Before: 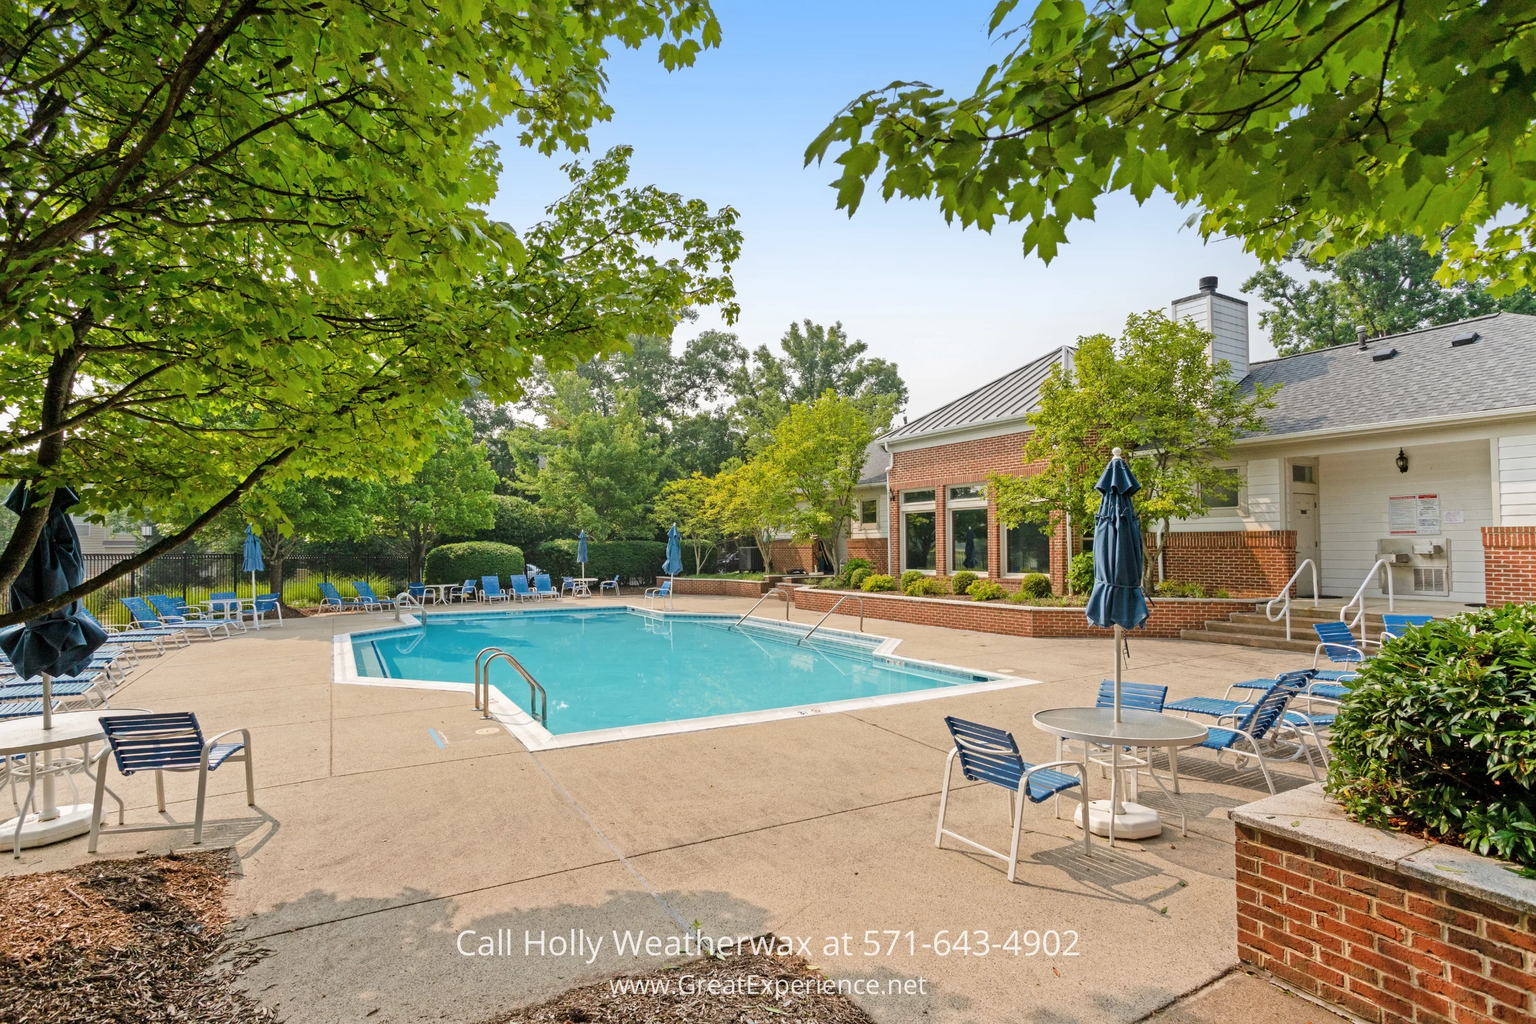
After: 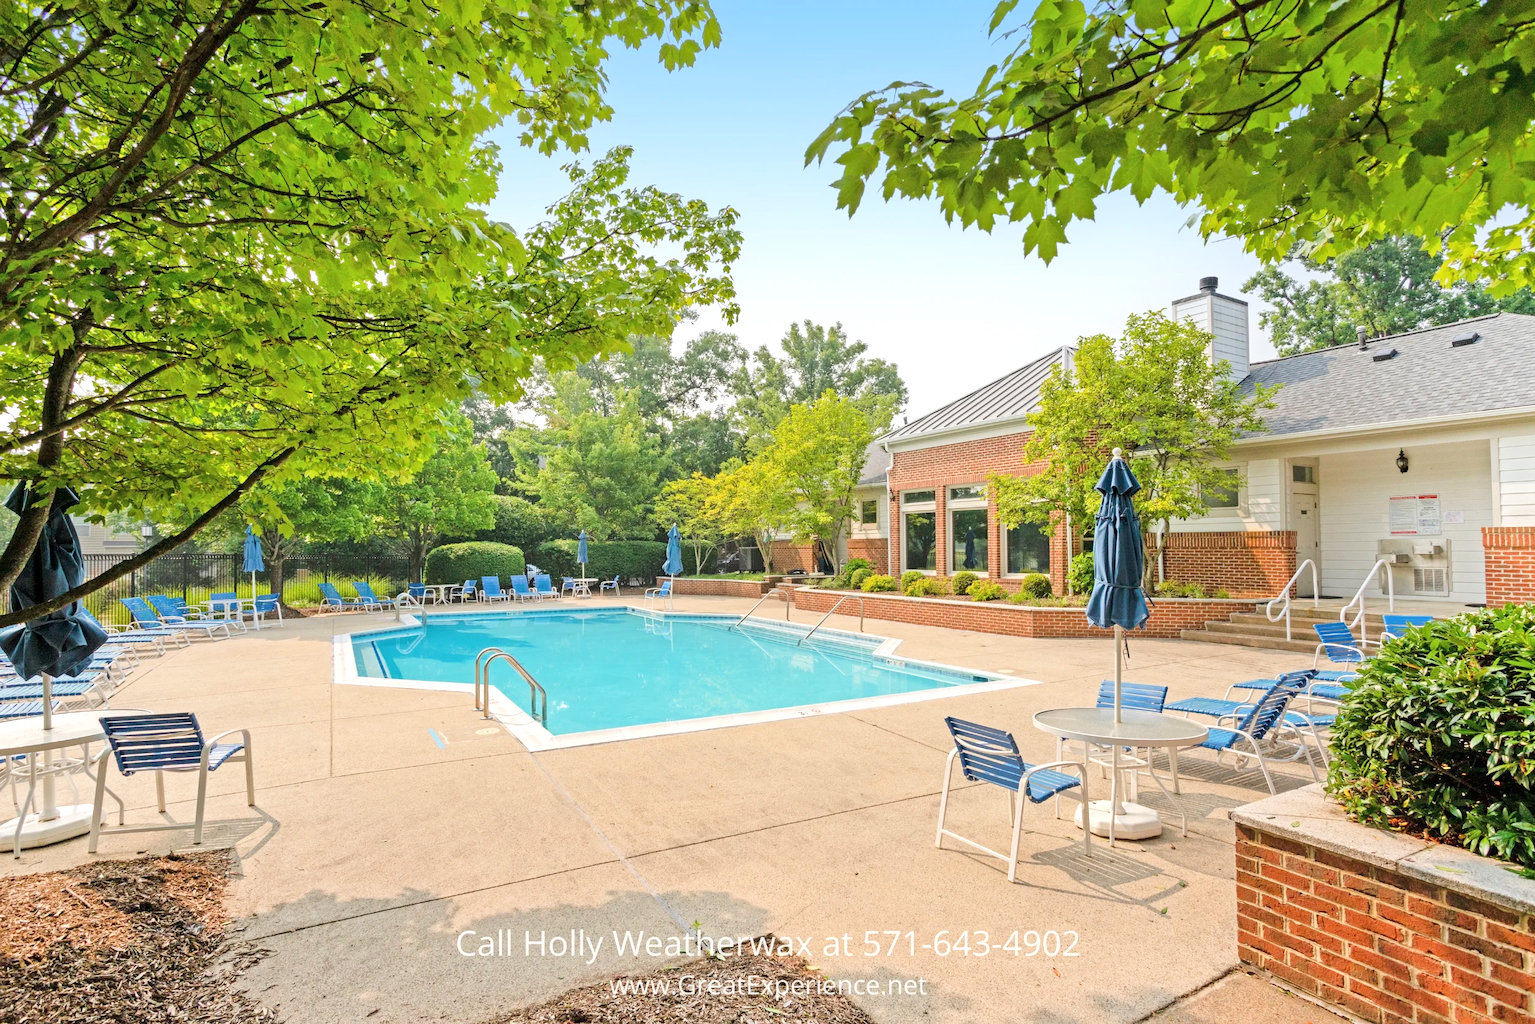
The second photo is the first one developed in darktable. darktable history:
exposure: compensate highlight preservation false
tone equalizer: -8 EV 0.987 EV, -7 EV 1.01 EV, -6 EV 0.964 EV, -5 EV 1.02 EV, -4 EV 0.999 EV, -3 EV 0.743 EV, -2 EV 0.526 EV, -1 EV 0.224 EV, edges refinement/feathering 500, mask exposure compensation -1.57 EV, preserve details no
